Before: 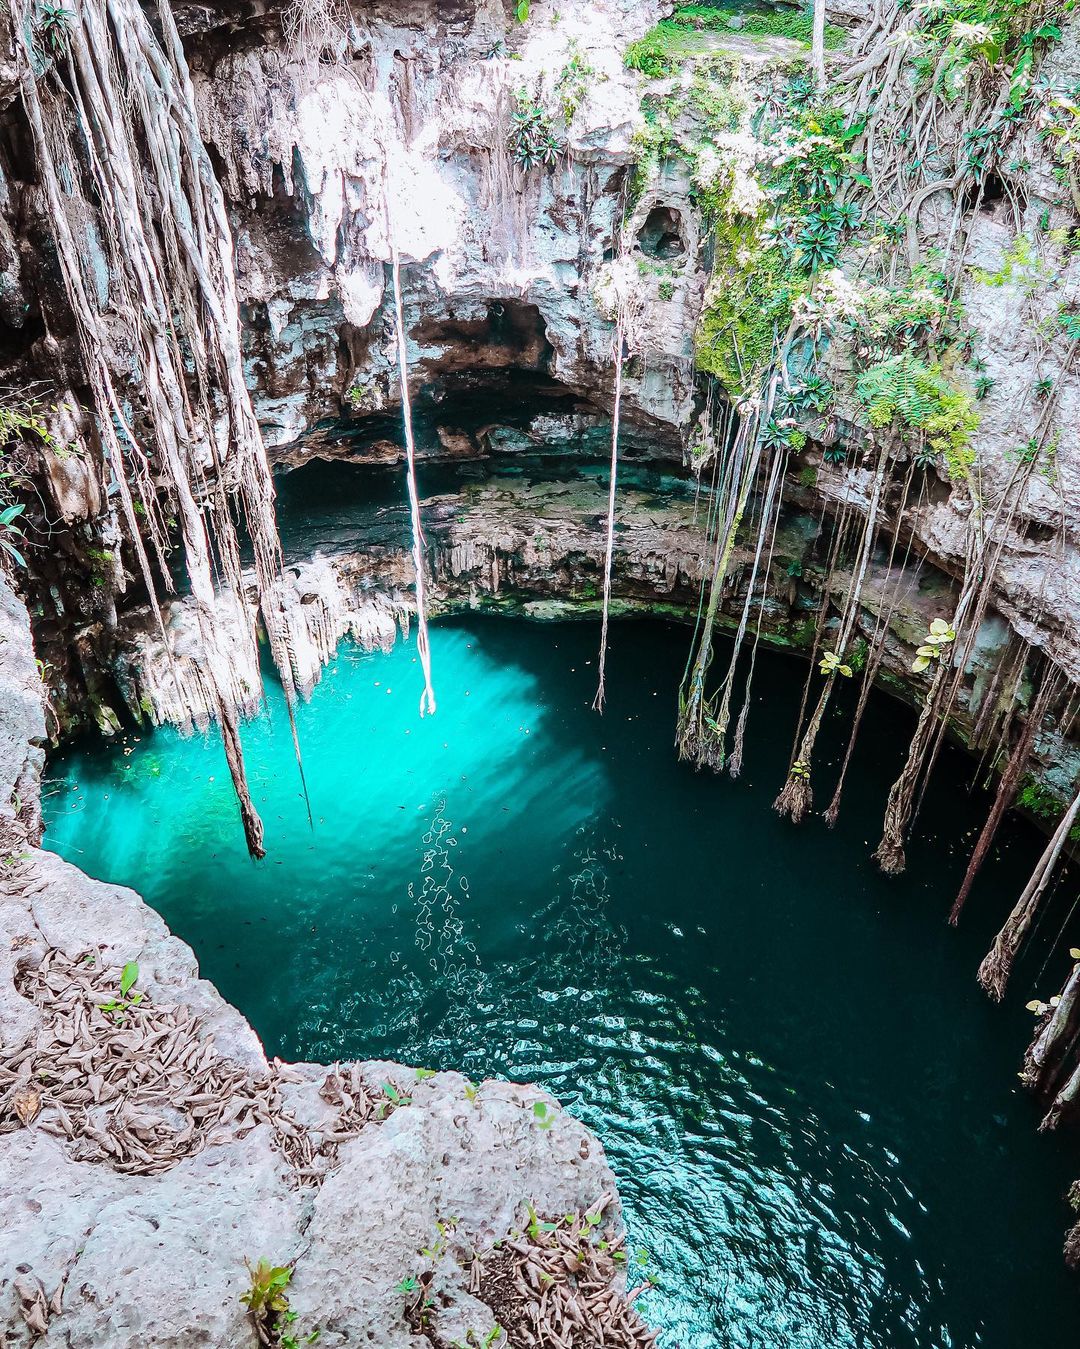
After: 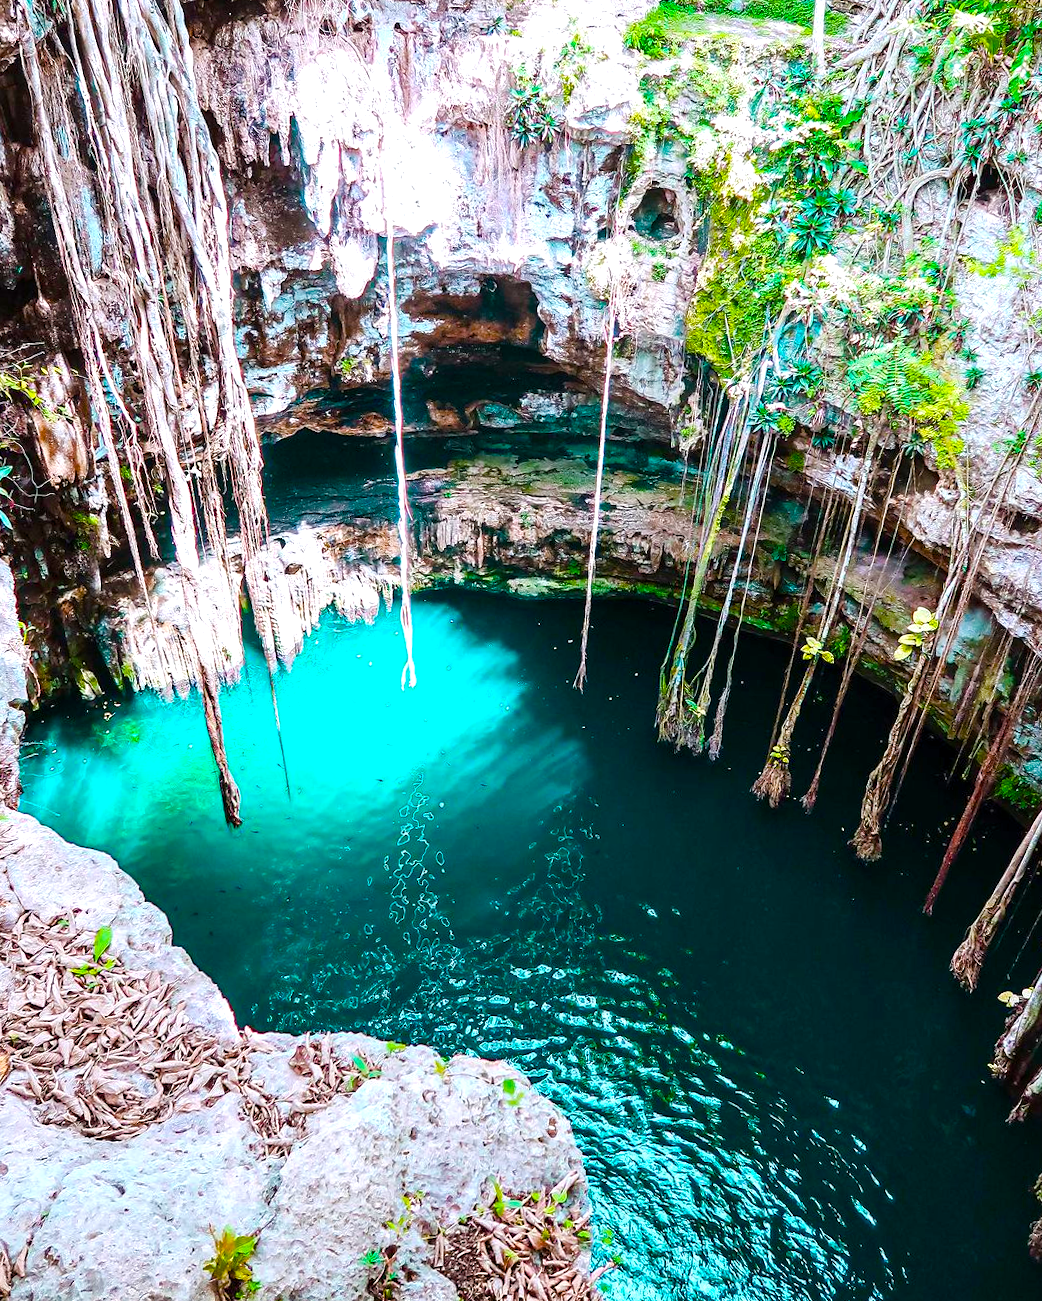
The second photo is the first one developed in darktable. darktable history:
crop and rotate: angle -1.69°
color balance rgb: linear chroma grading › shadows 10%, linear chroma grading › highlights 10%, linear chroma grading › global chroma 15%, linear chroma grading › mid-tones 15%, perceptual saturation grading › global saturation 40%, perceptual saturation grading › highlights -25%, perceptual saturation grading › mid-tones 35%, perceptual saturation grading › shadows 35%, perceptual brilliance grading › global brilliance 11.29%, global vibrance 11.29%
